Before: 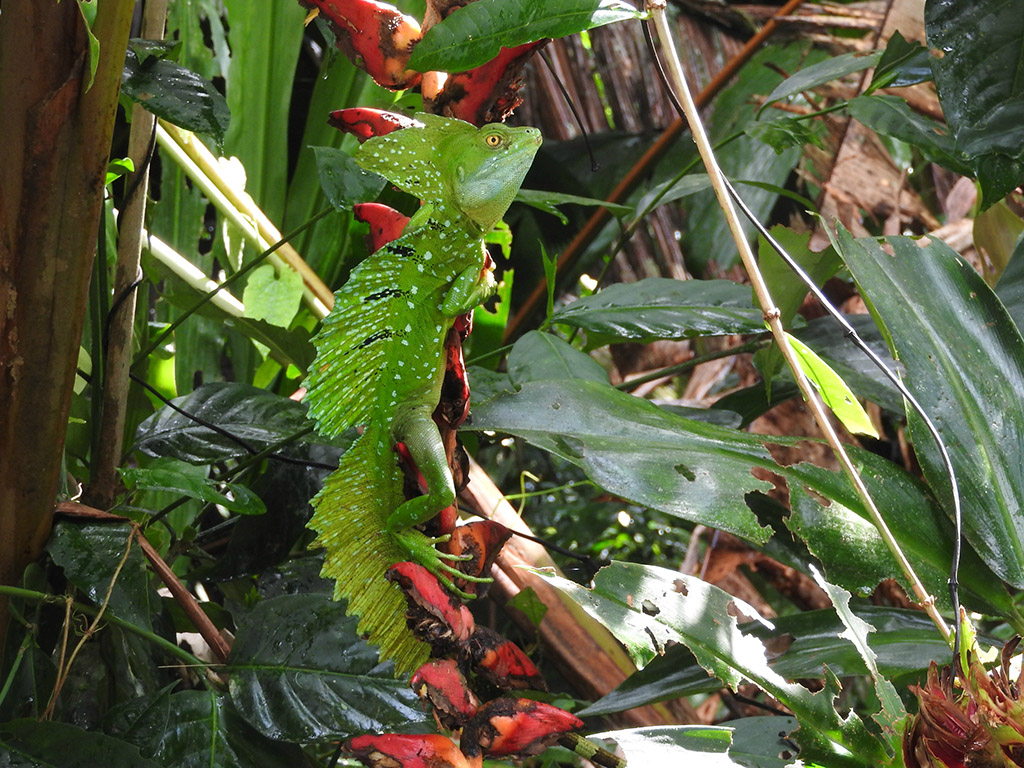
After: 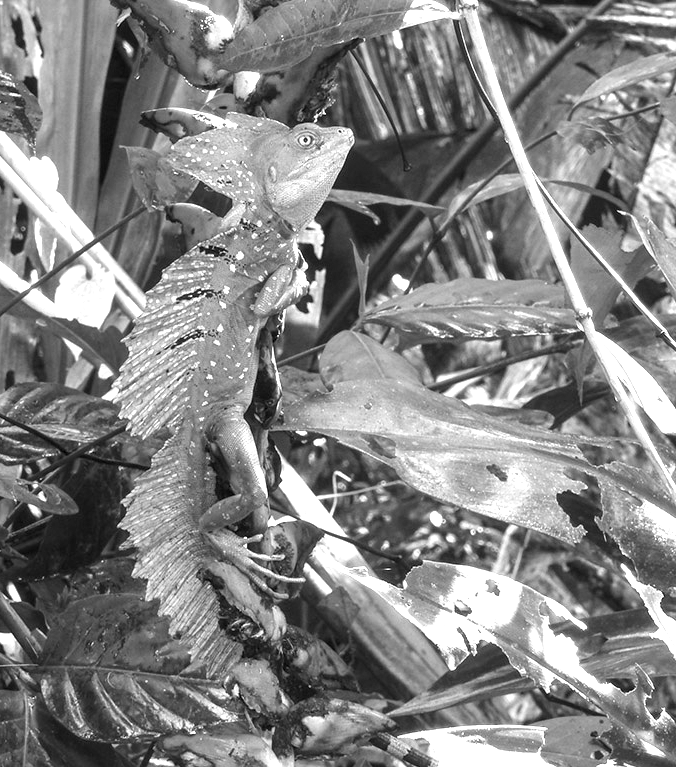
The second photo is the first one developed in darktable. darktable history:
exposure: exposure 1 EV, compensate highlight preservation false
crop and rotate: left 18.442%, right 15.508%
local contrast: on, module defaults
monochrome: a 32, b 64, size 2.3
